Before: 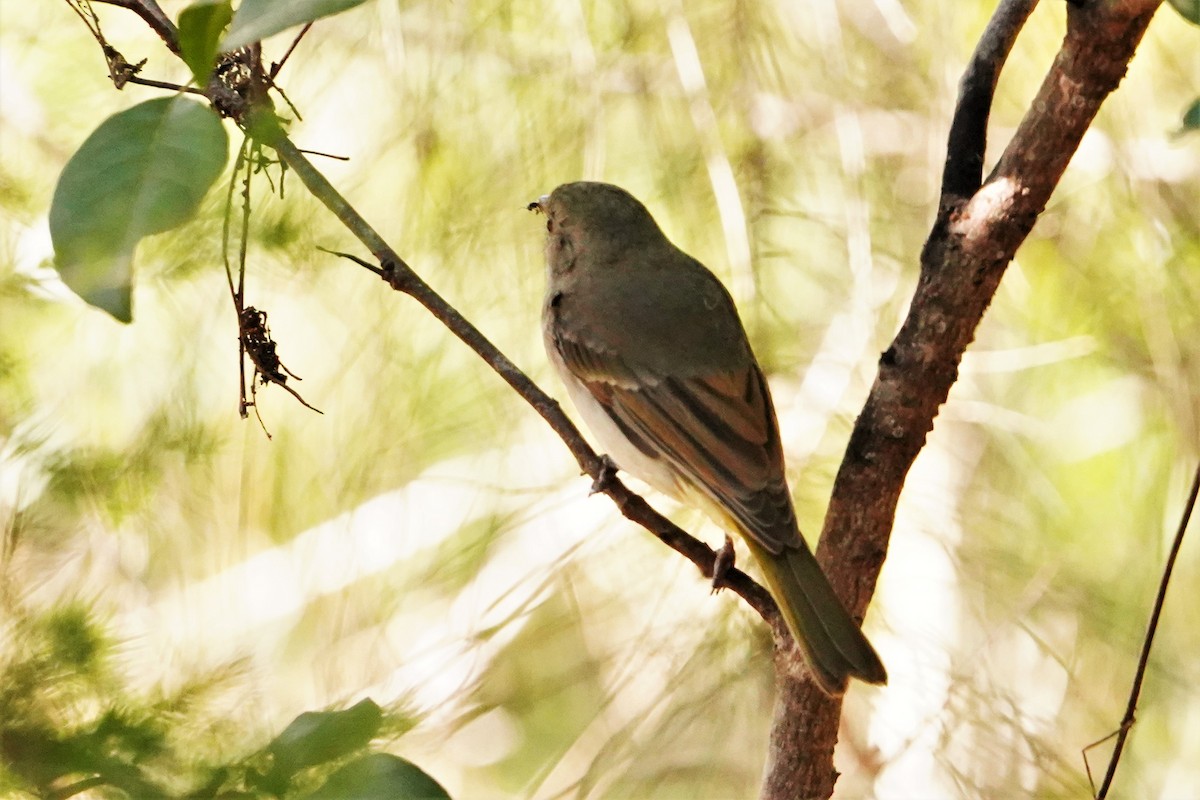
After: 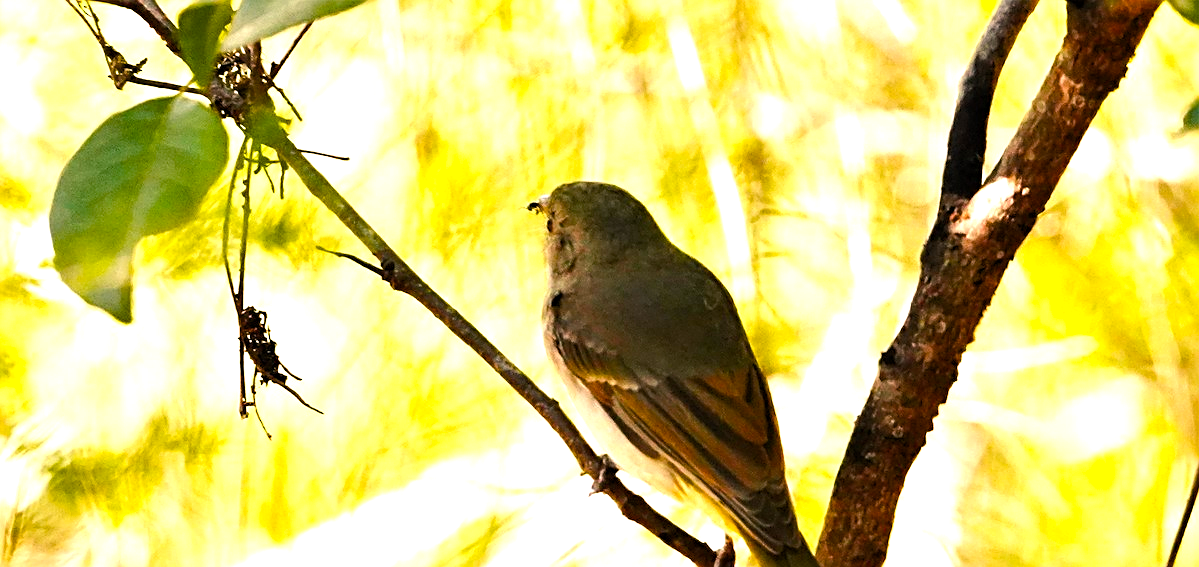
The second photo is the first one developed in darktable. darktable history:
tone equalizer: -8 EV -0.405 EV, -7 EV -0.409 EV, -6 EV -0.319 EV, -5 EV -0.215 EV, -3 EV 0.192 EV, -2 EV 0.307 EV, -1 EV 0.411 EV, +0 EV 0.403 EV, edges refinement/feathering 500, mask exposure compensation -1.57 EV, preserve details guided filter
sharpen: on, module defaults
crop: right 0%, bottom 29.083%
color balance rgb: highlights gain › chroma 1.598%, highlights gain › hue 56.83°, perceptual saturation grading › global saturation 36.558%, perceptual saturation grading › shadows 34.682%, perceptual brilliance grading › highlights 9.437%, perceptual brilliance grading › mid-tones 5.685%, global vibrance 5.494%, contrast 3.375%
